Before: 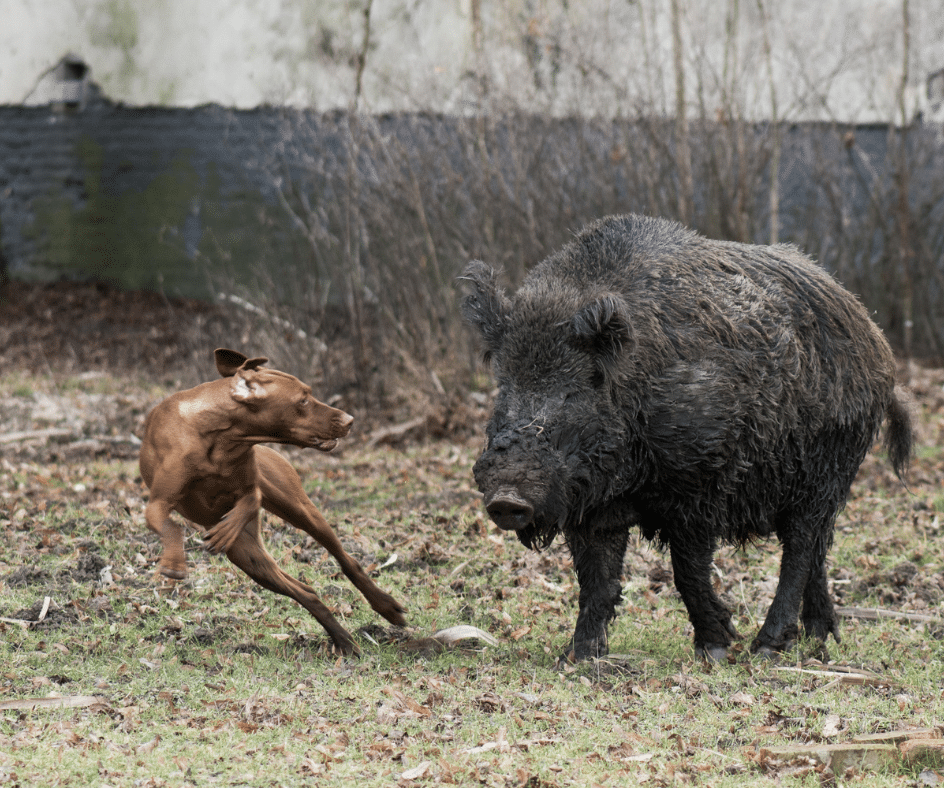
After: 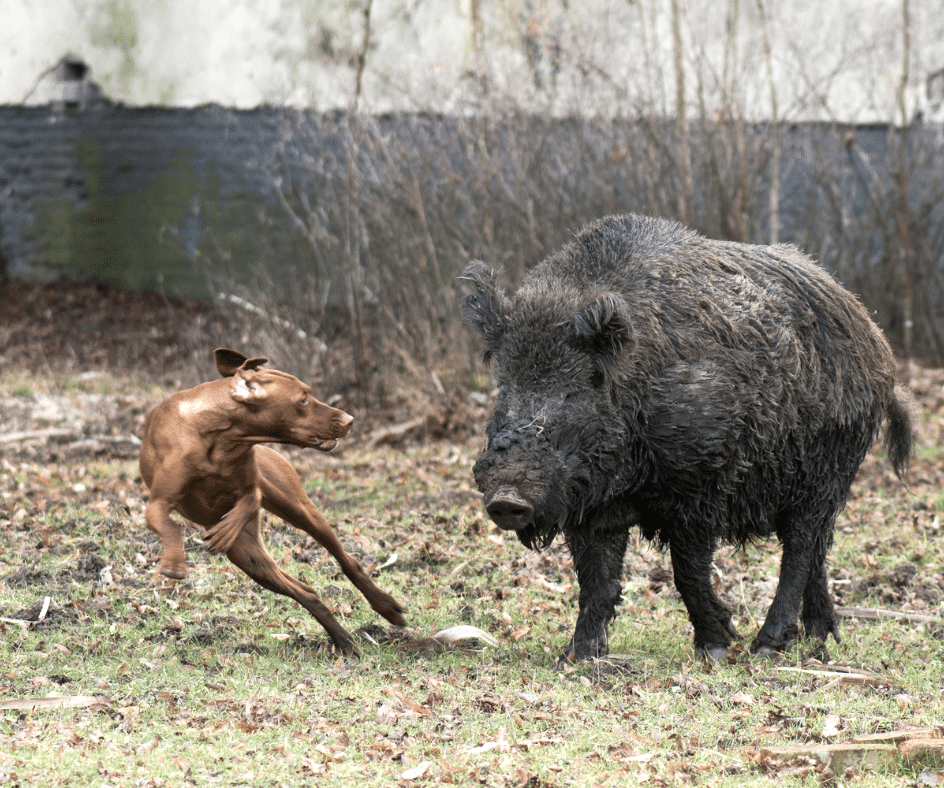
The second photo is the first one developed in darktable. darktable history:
exposure: black level correction 0, exposure 0.498 EV, compensate highlight preservation false
